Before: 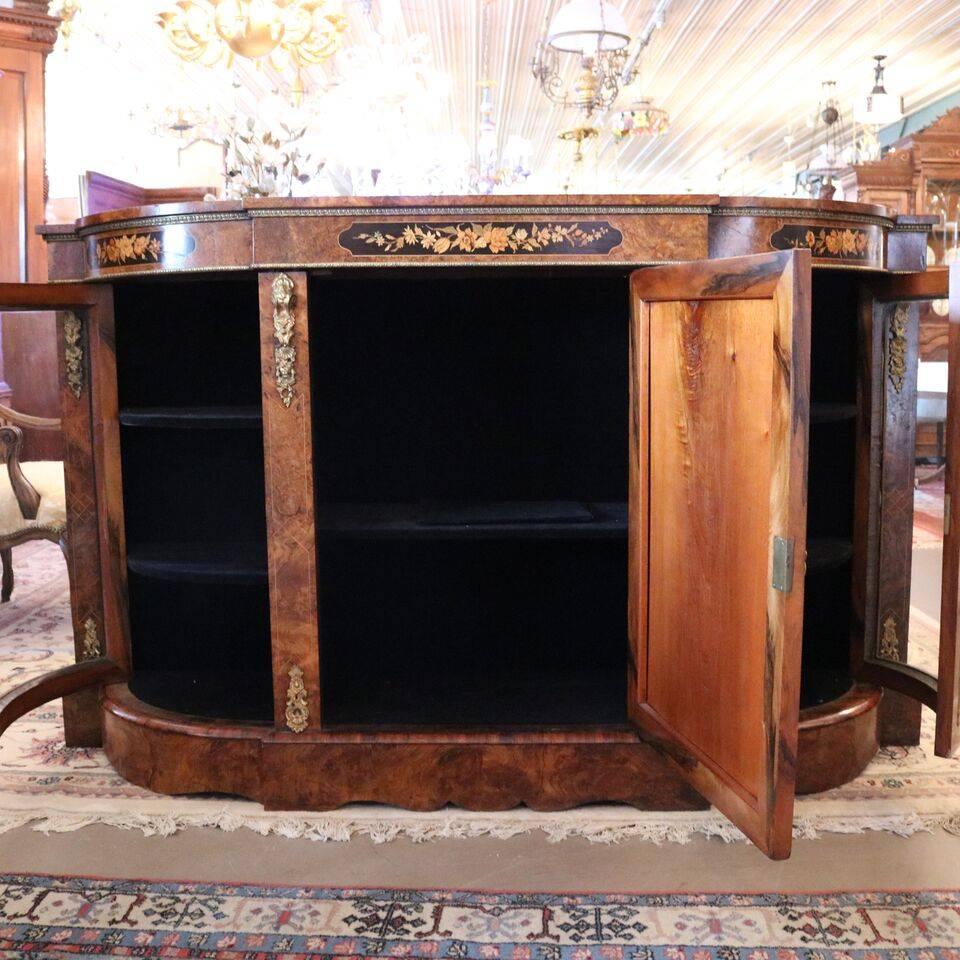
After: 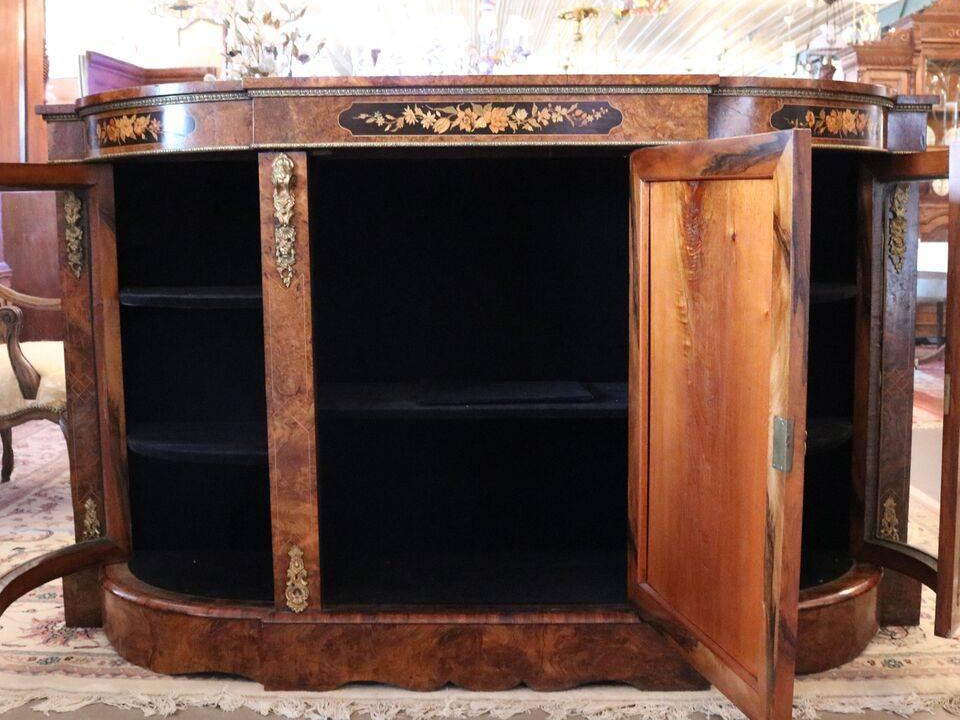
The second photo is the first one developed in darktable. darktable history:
crop and rotate: top 12.552%, bottom 12.404%
